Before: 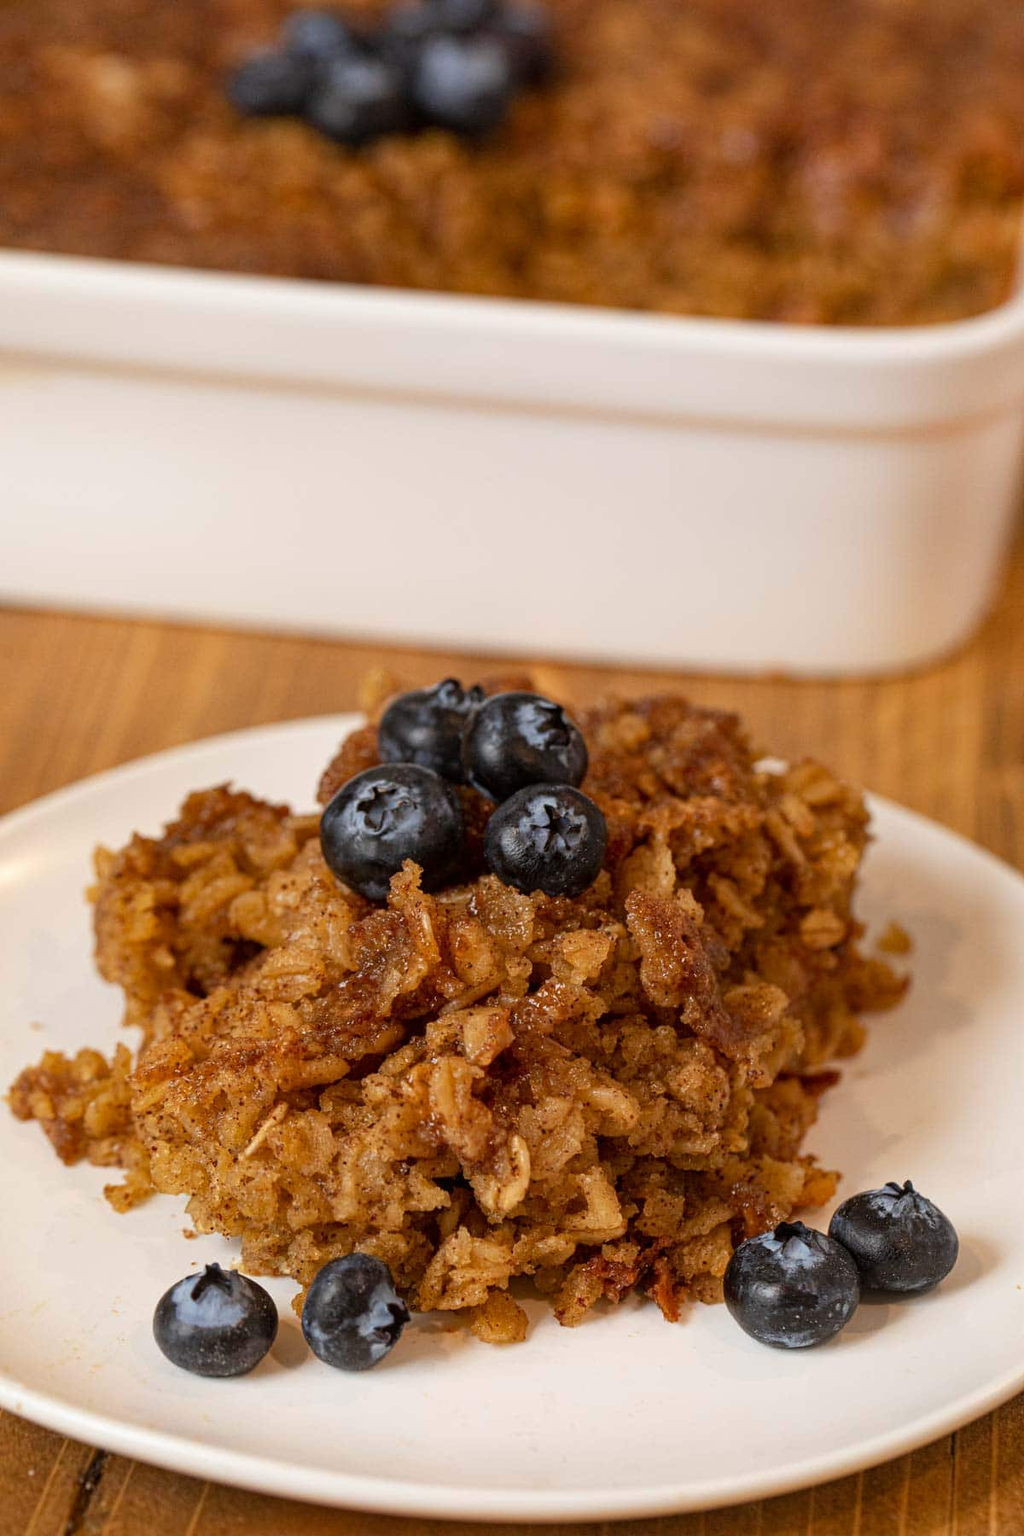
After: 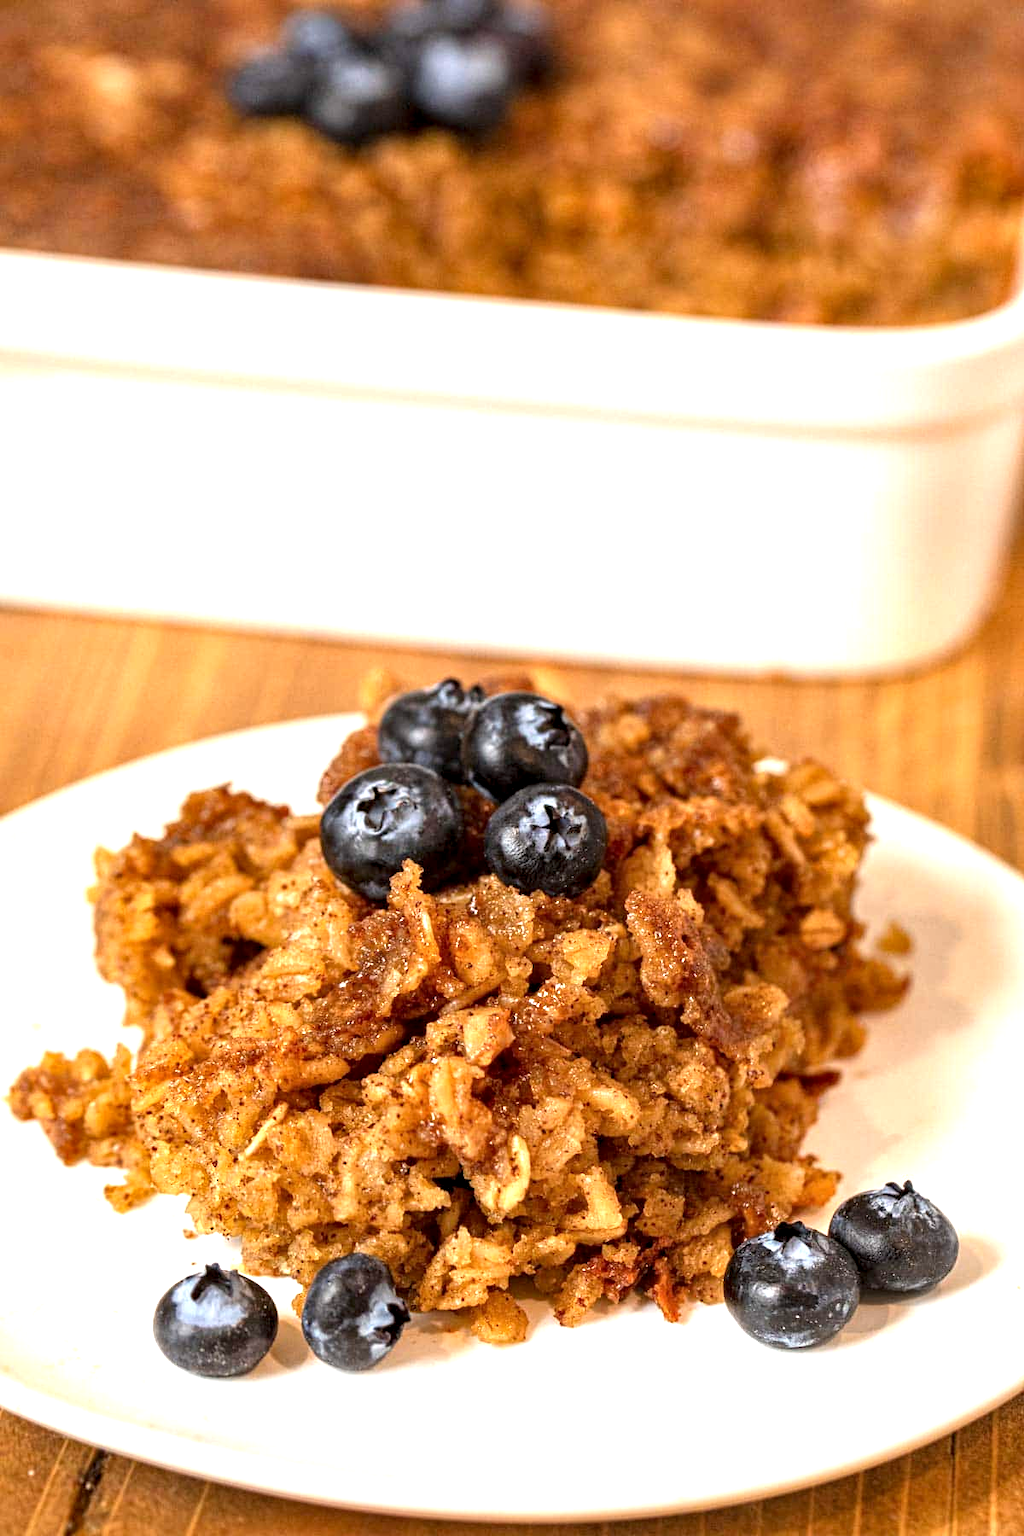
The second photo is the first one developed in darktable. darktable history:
contrast equalizer: octaves 7, y [[0.524, 0.538, 0.547, 0.548, 0.538, 0.524], [0.5 ×6], [0.5 ×6], [0 ×6], [0 ×6]]
exposure: black level correction 0, exposure 1.098 EV, compensate exposure bias true, compensate highlight preservation false
